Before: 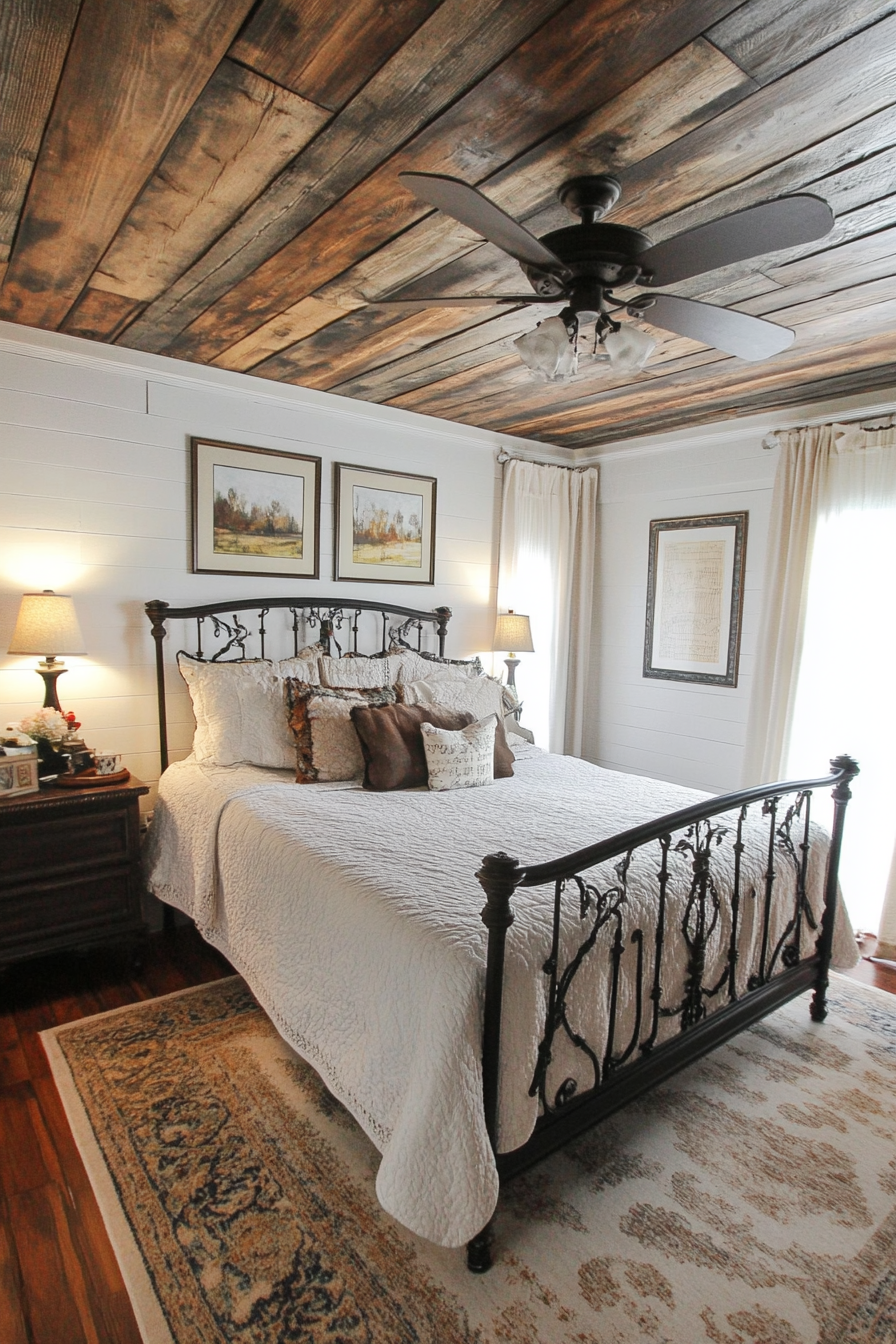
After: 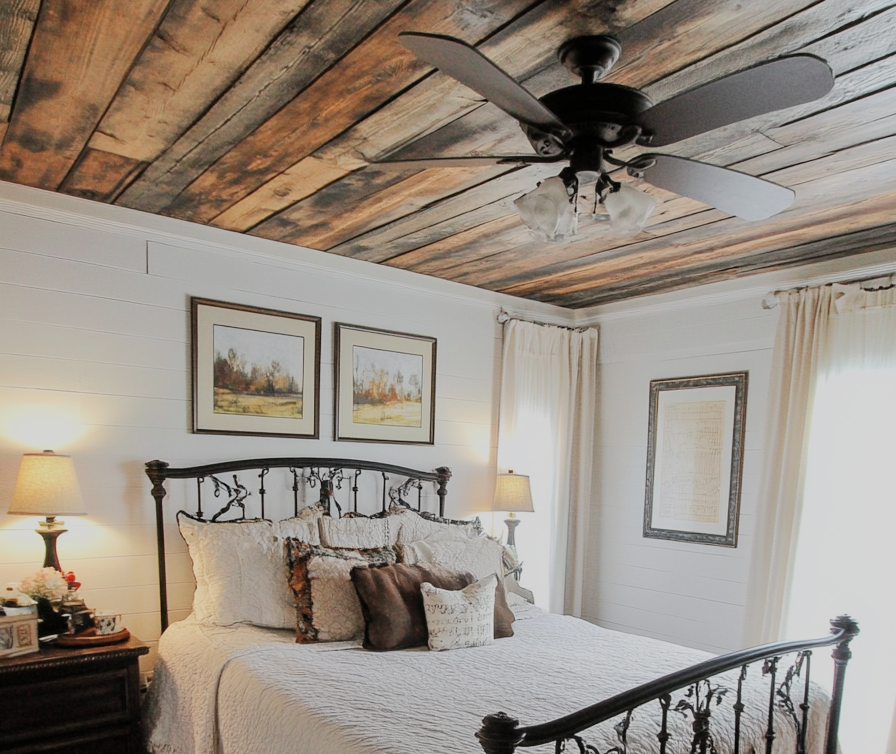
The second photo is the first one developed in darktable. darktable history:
crop and rotate: top 10.46%, bottom 33.383%
tone equalizer: edges refinement/feathering 500, mask exposure compensation -1.57 EV, preserve details no
filmic rgb: black relative exposure -7.65 EV, white relative exposure 4.56 EV, hardness 3.61, color science v6 (2022)
